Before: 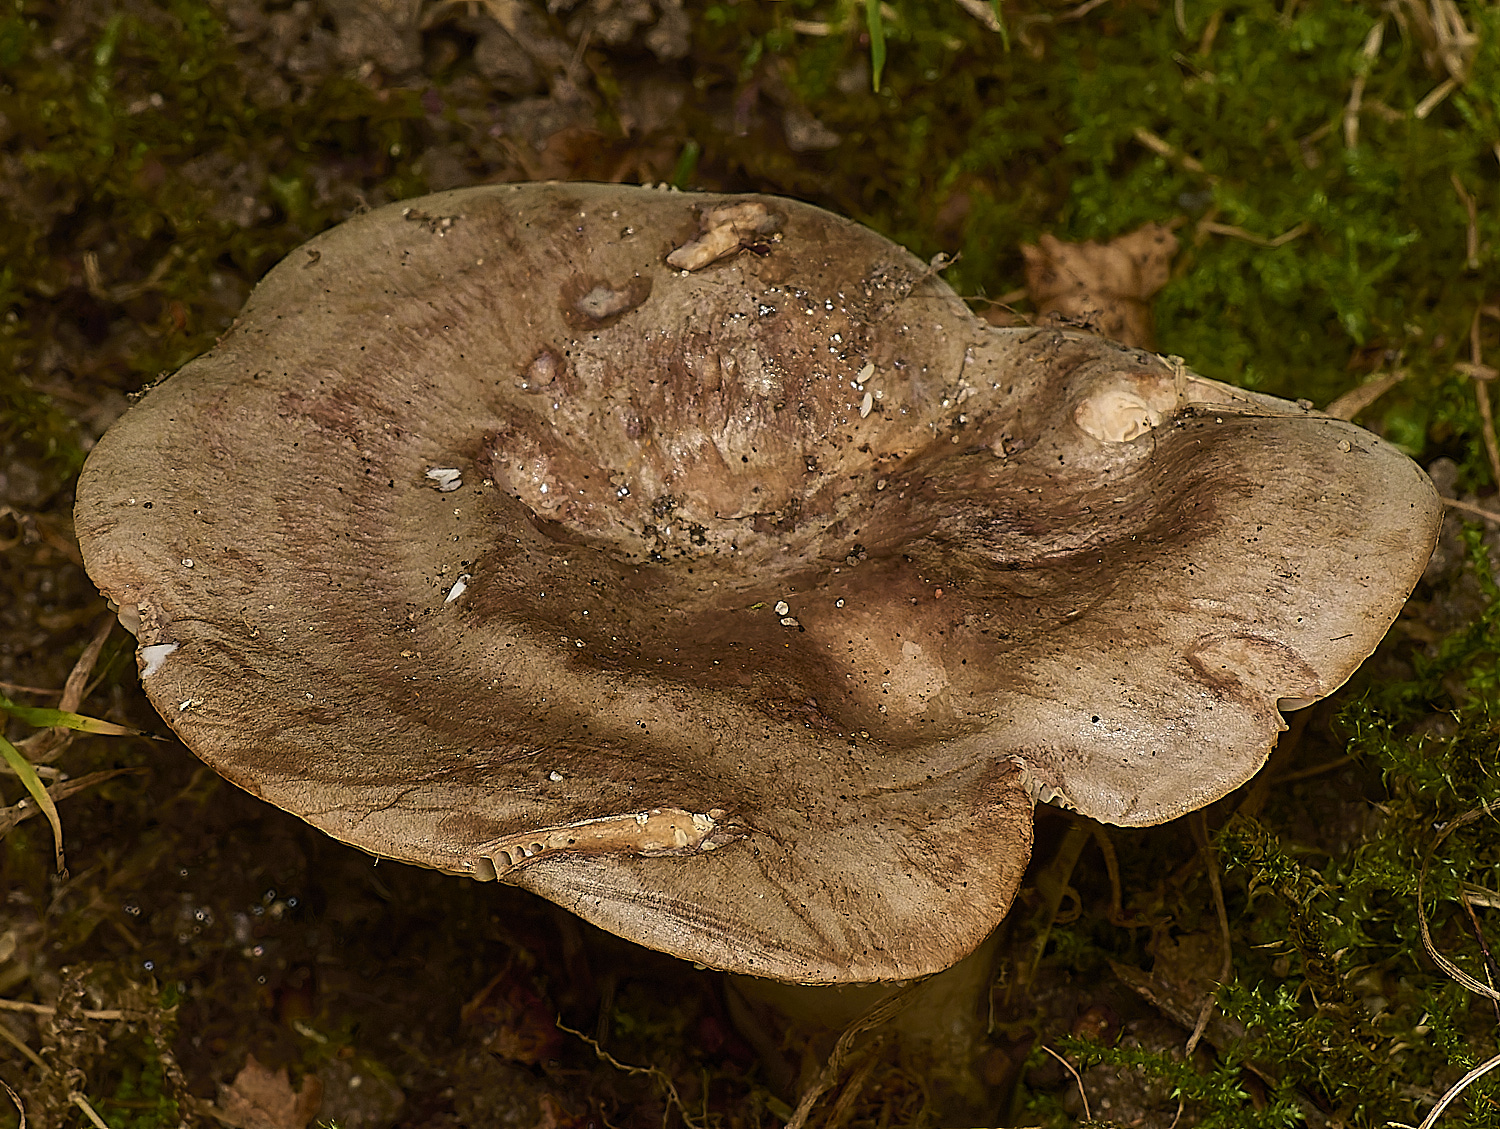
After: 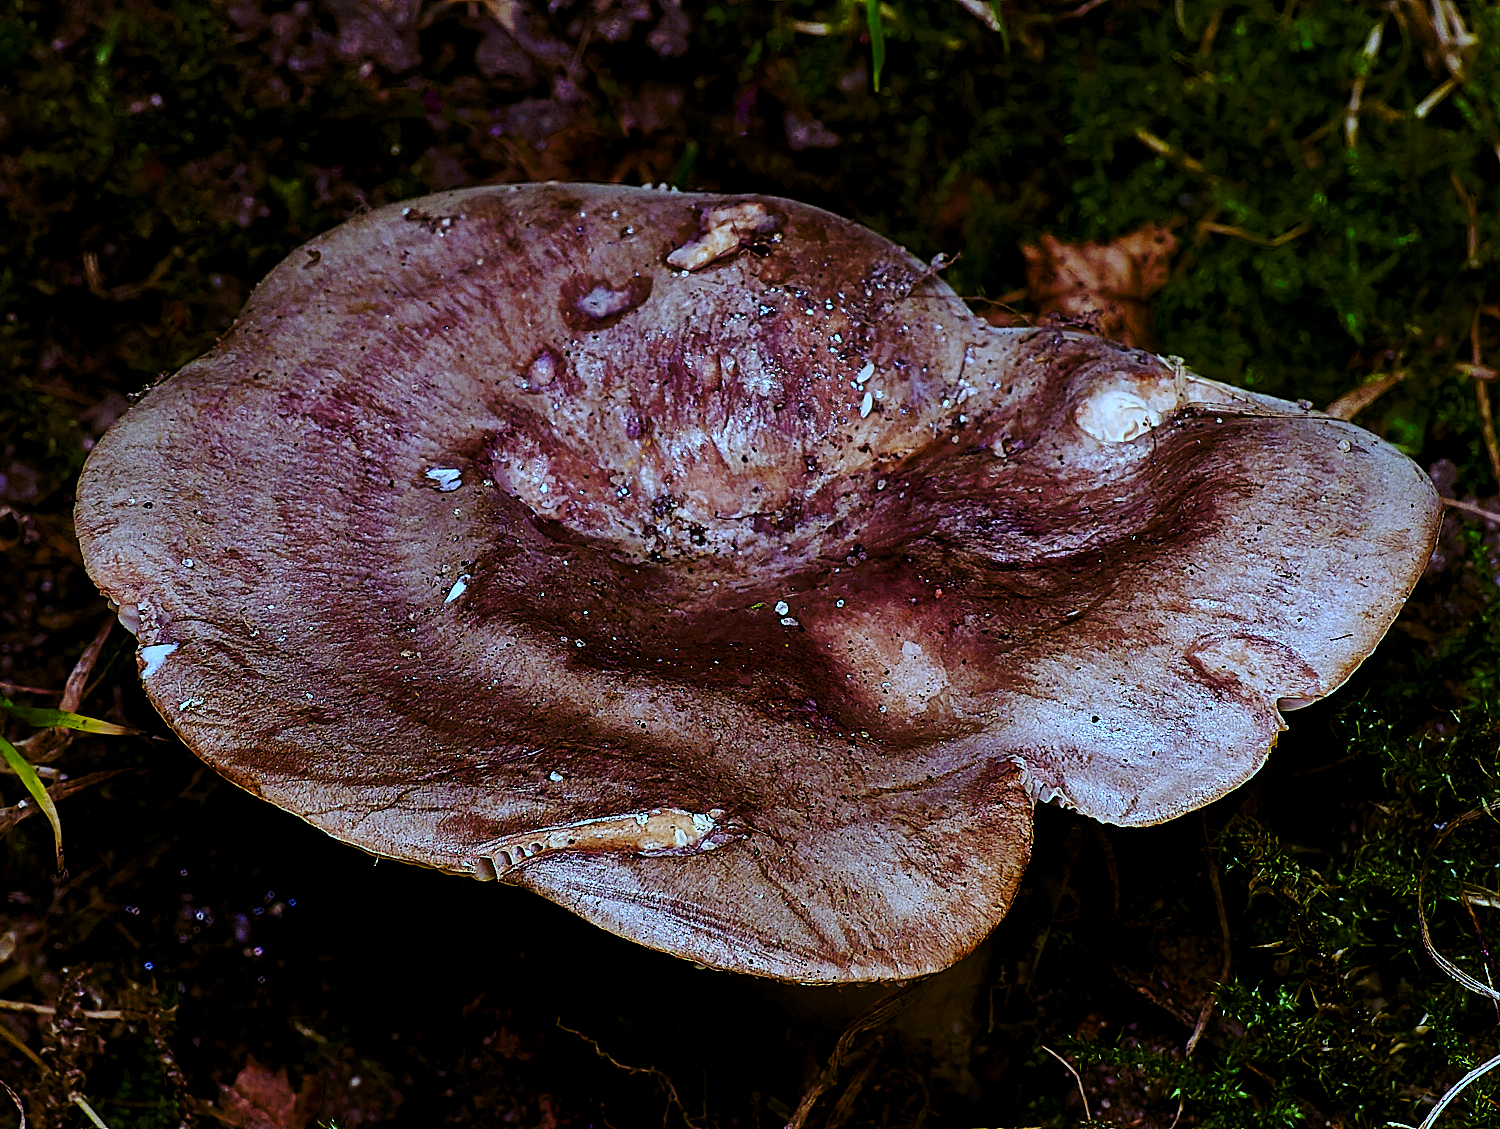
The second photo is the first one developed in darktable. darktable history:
base curve: curves: ch0 [(0, 0) (0.073, 0.04) (0.157, 0.139) (0.492, 0.492) (0.758, 0.758) (1, 1)], preserve colors none
white balance: red 0.766, blue 1.537
color balance rgb: shadows lift › luminance -21.66%, shadows lift › chroma 8.98%, shadows lift › hue 283.37°, power › chroma 1.55%, power › hue 25.59°, highlights gain › luminance 6.08%, highlights gain › chroma 2.55%, highlights gain › hue 90°, global offset › luminance -0.87%, perceptual saturation grading › global saturation 27.49%, perceptual saturation grading › highlights -28.39%, perceptual saturation grading › mid-tones 15.22%, perceptual saturation grading › shadows 33.98%, perceptual brilliance grading › highlights 10%, perceptual brilliance grading › mid-tones 5%
